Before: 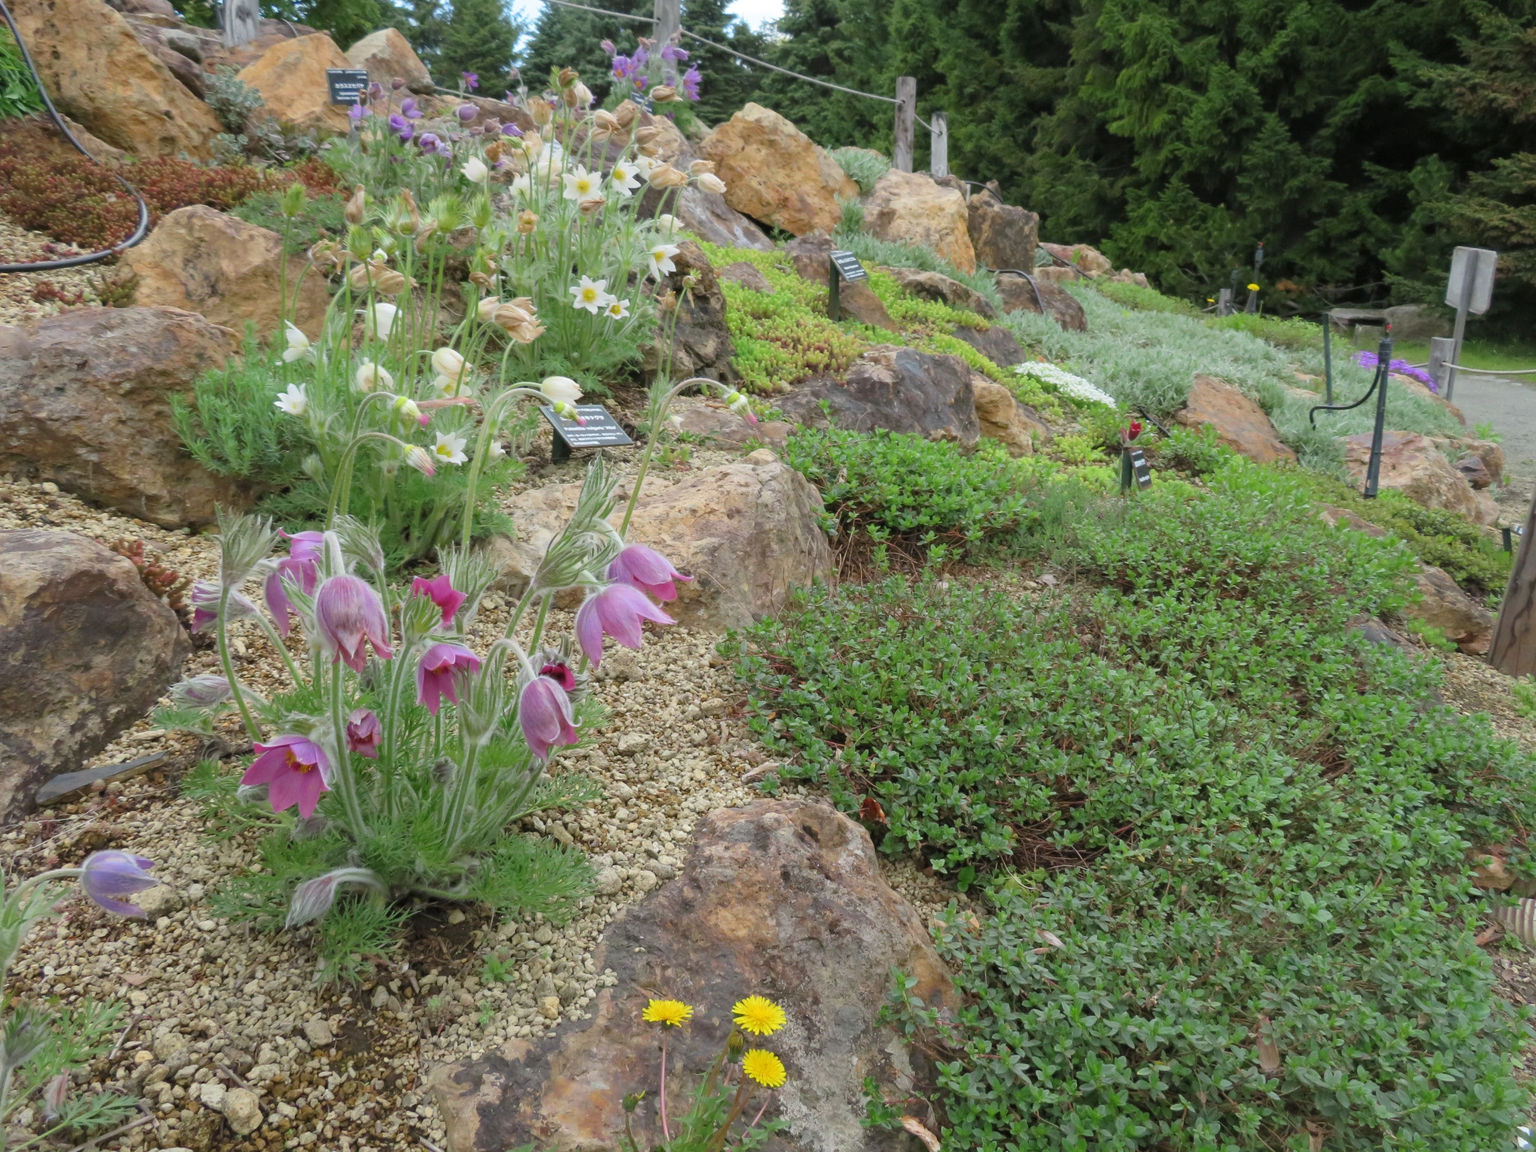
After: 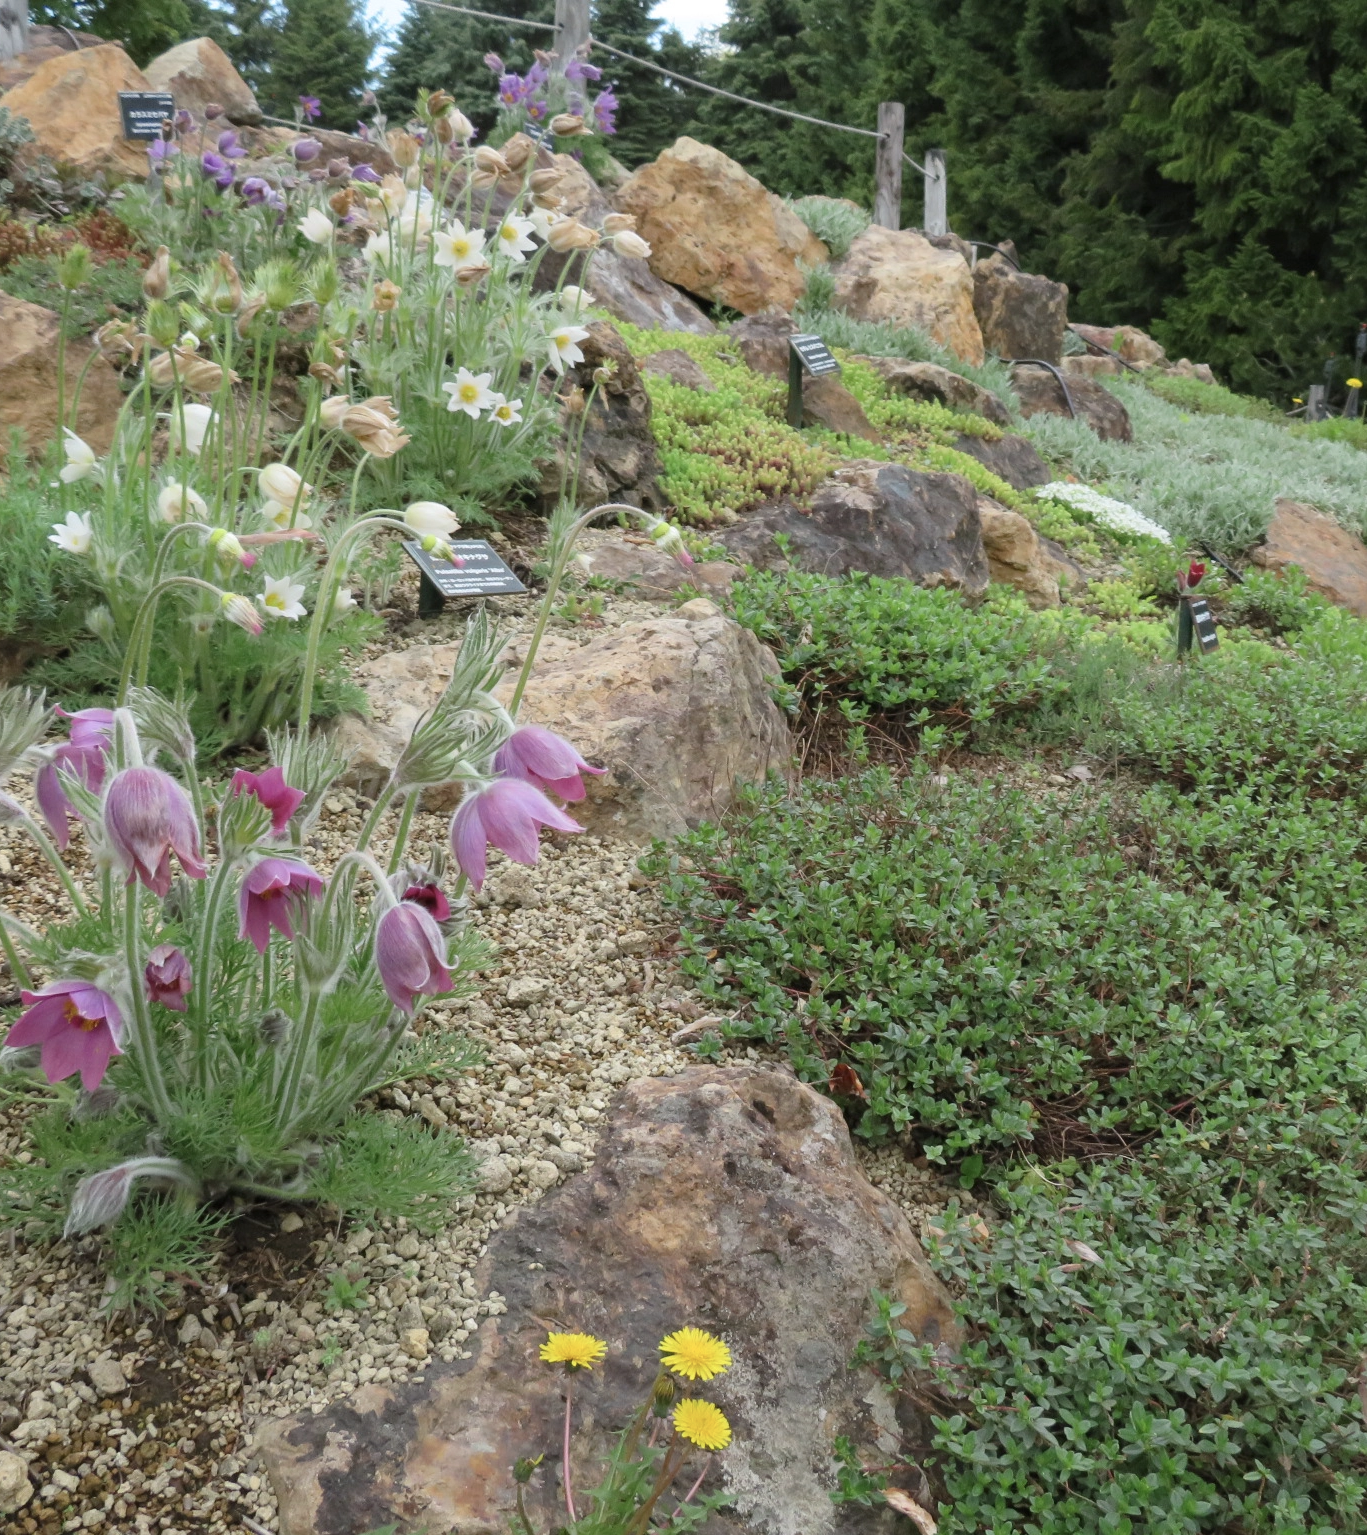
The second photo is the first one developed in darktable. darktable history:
crop and rotate: left 15.52%, right 17.722%
contrast brightness saturation: contrast 0.113, saturation -0.161
